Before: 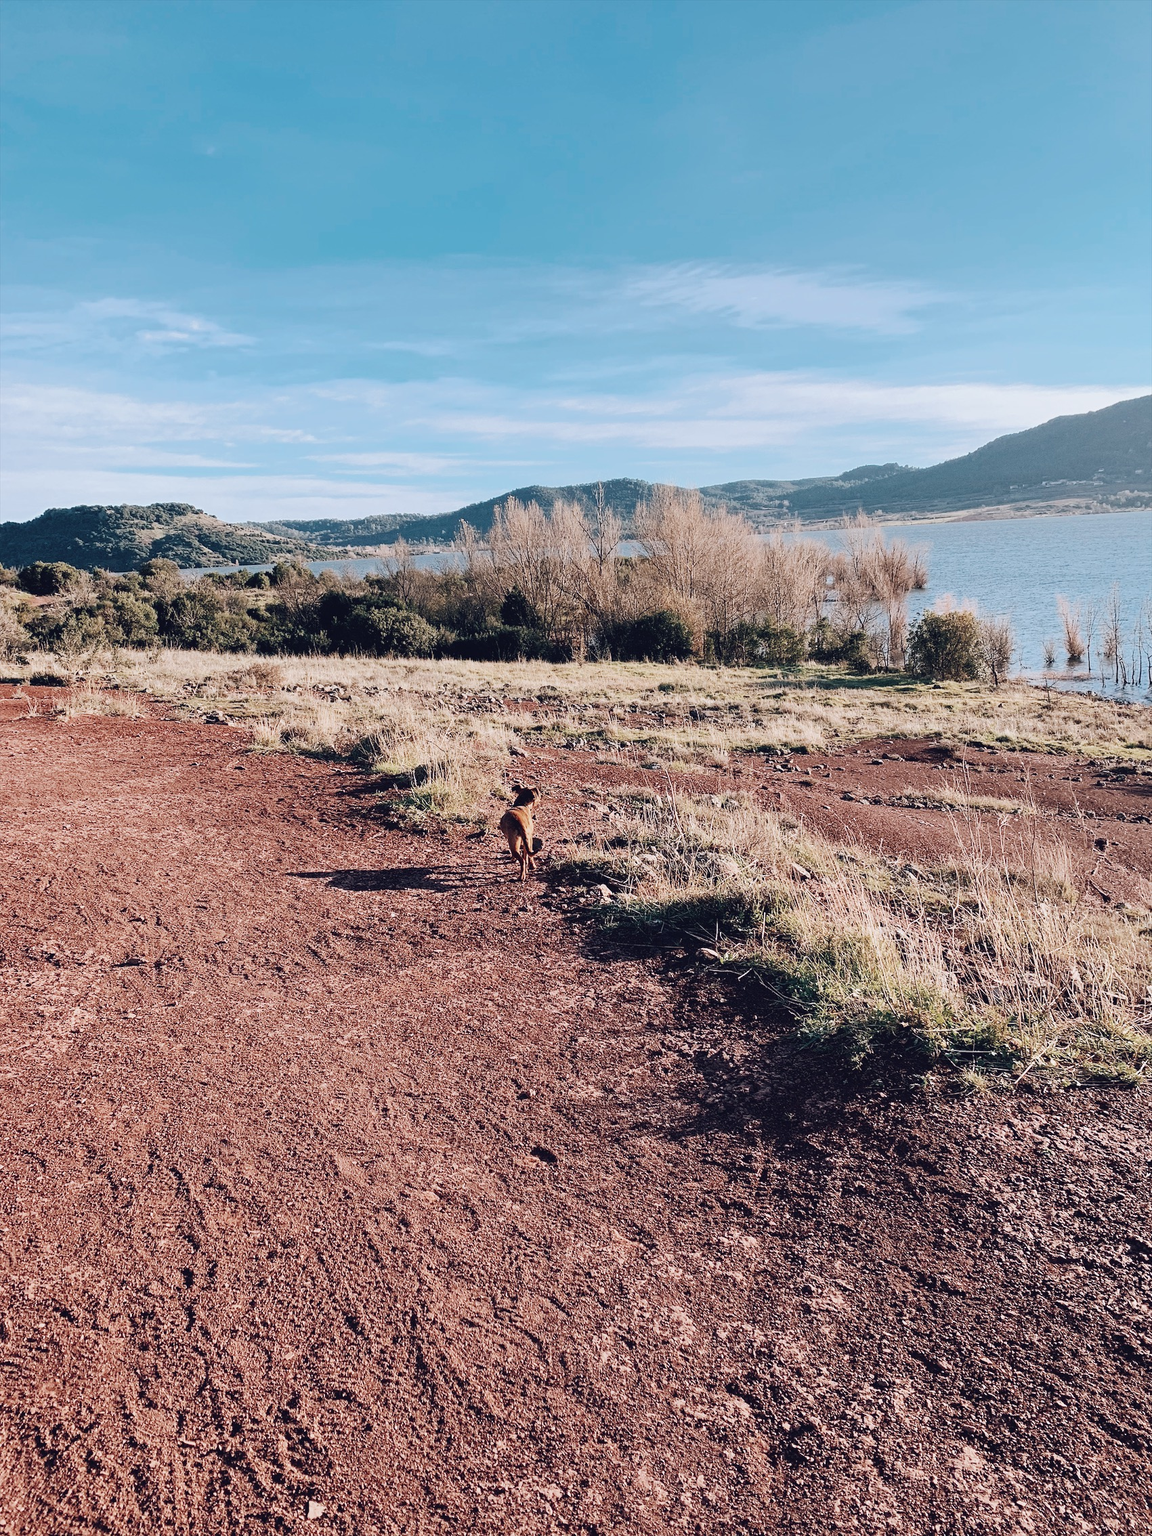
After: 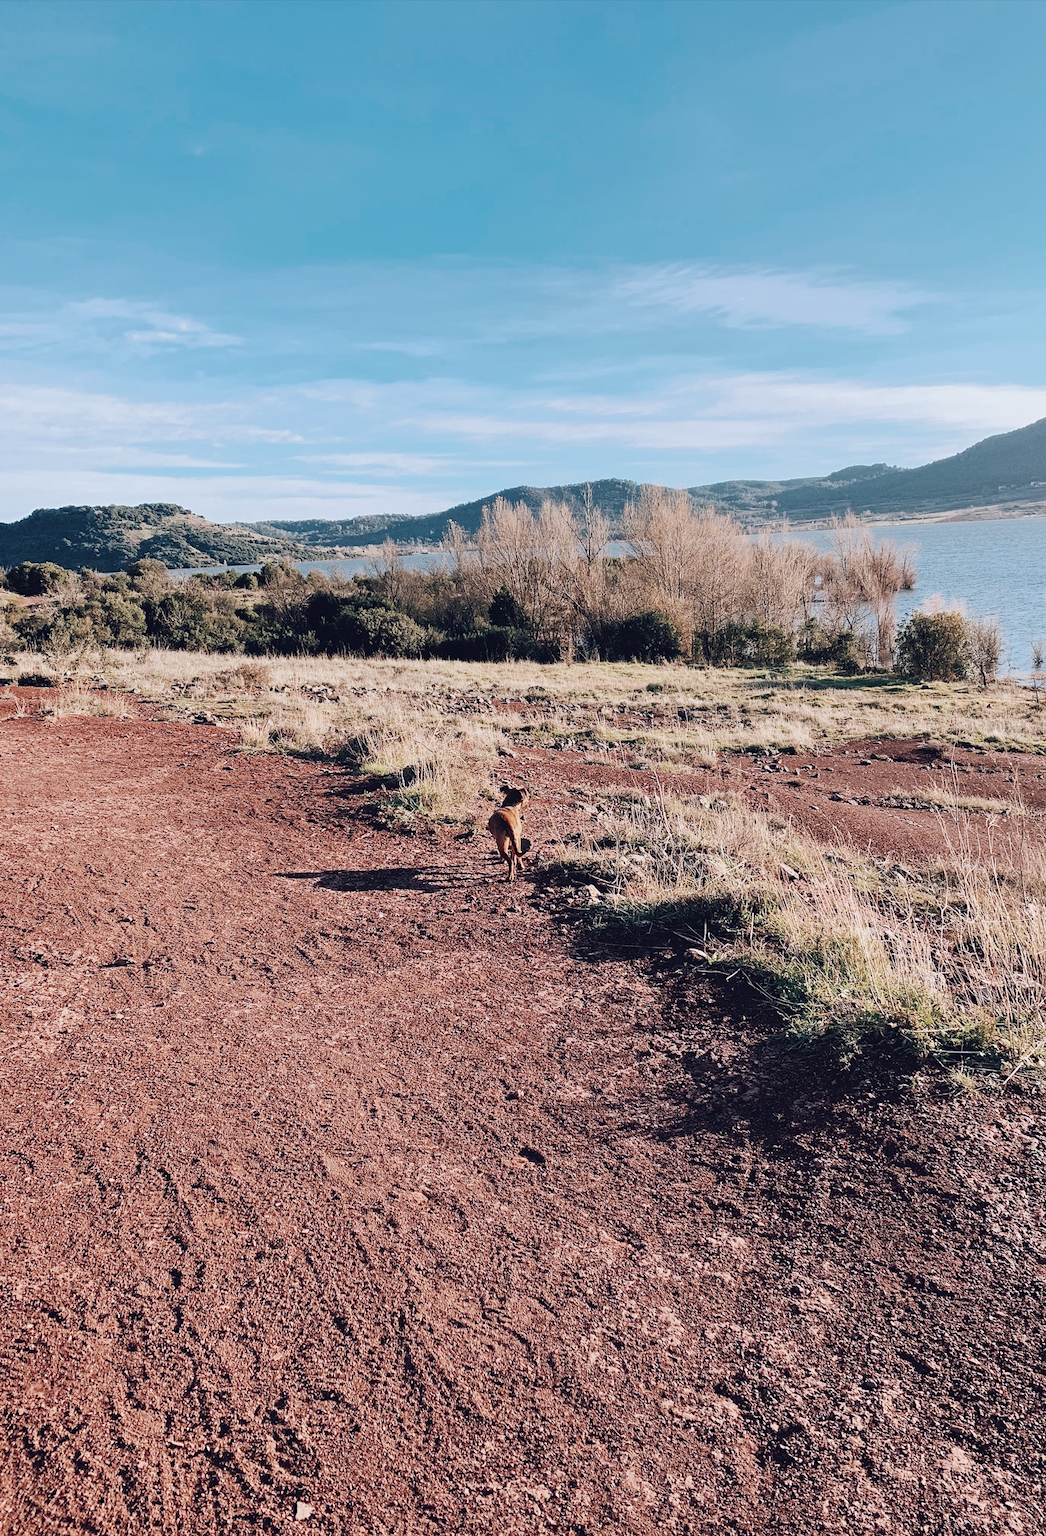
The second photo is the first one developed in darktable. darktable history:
crop and rotate: left 1.09%, right 8.107%
